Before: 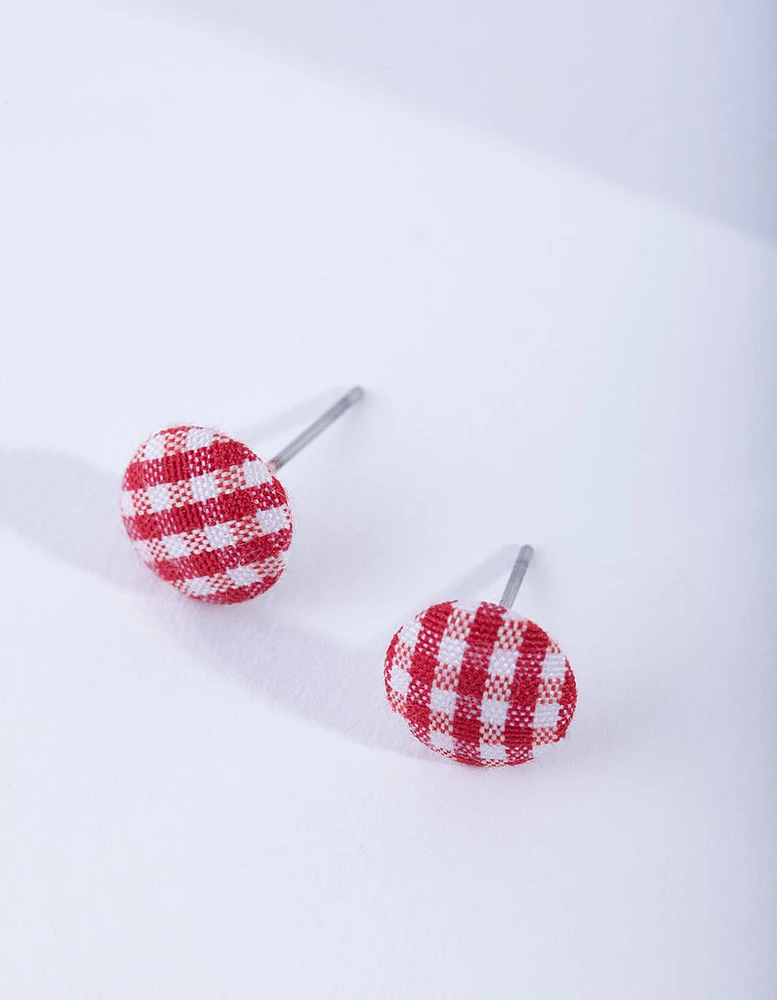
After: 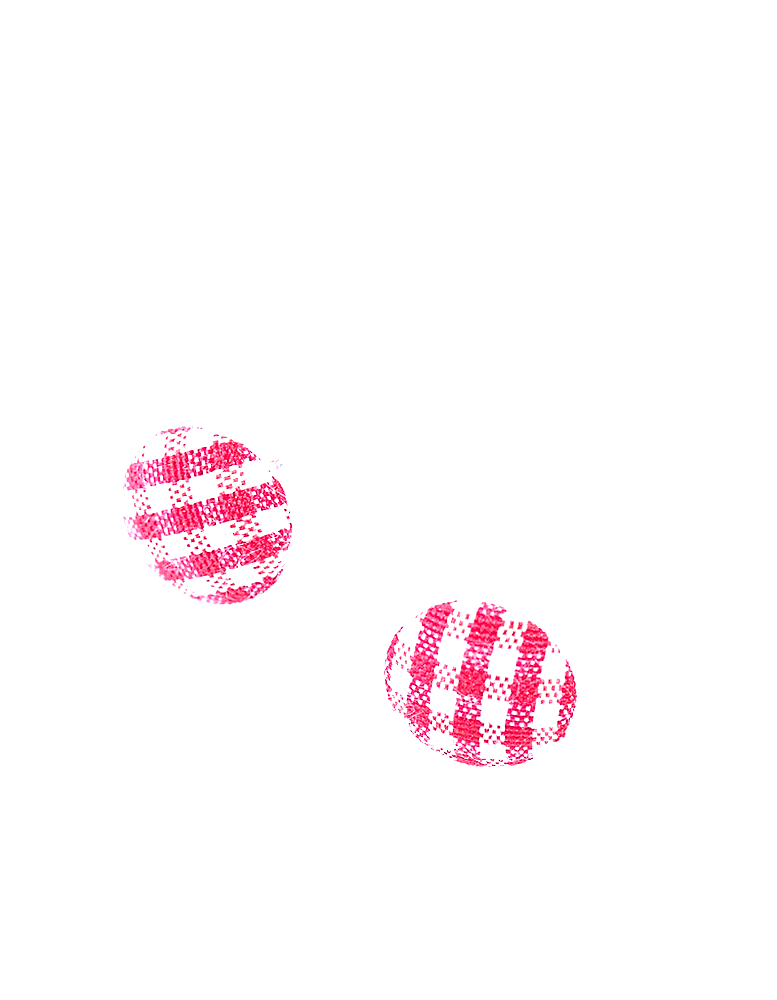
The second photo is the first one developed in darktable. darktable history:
sharpen: on, module defaults
tone equalizer: -8 EV -0.412 EV, -7 EV -0.414 EV, -6 EV -0.334 EV, -5 EV -0.219 EV, -3 EV 0.235 EV, -2 EV 0.342 EV, -1 EV 0.395 EV, +0 EV 0.403 EV
exposure: black level correction 0, exposure 1.749 EV, compensate exposure bias true, compensate highlight preservation false
